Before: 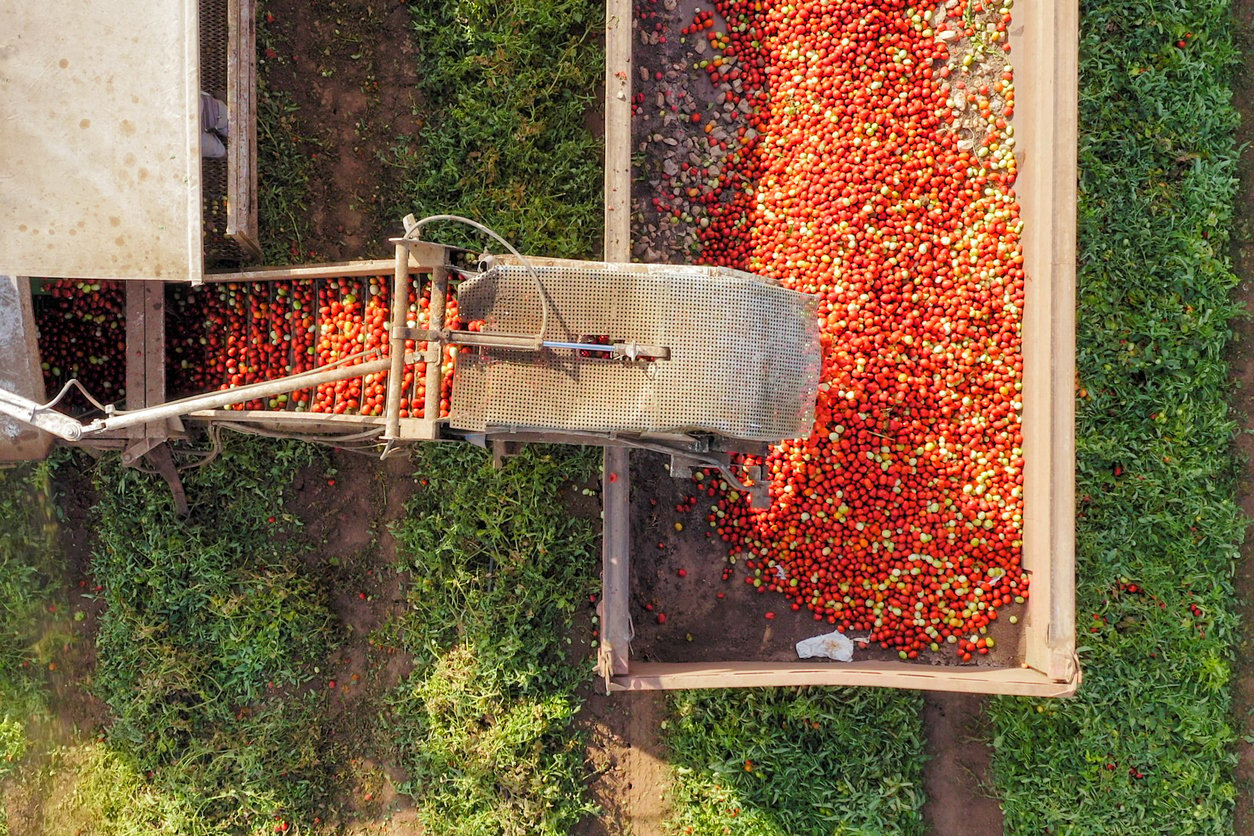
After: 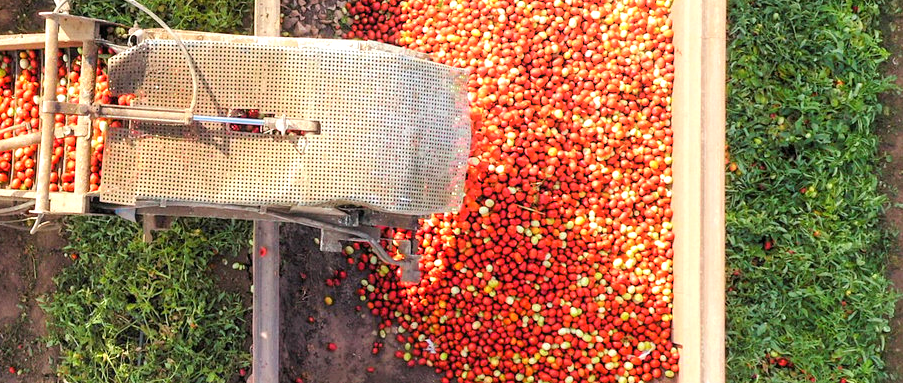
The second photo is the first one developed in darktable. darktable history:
exposure: exposure 0.574 EV, compensate highlight preservation false
crop and rotate: left 27.938%, top 27.046%, bottom 27.046%
base curve: exposure shift 0, preserve colors none
shadows and highlights: highlights 70.7, soften with gaussian
